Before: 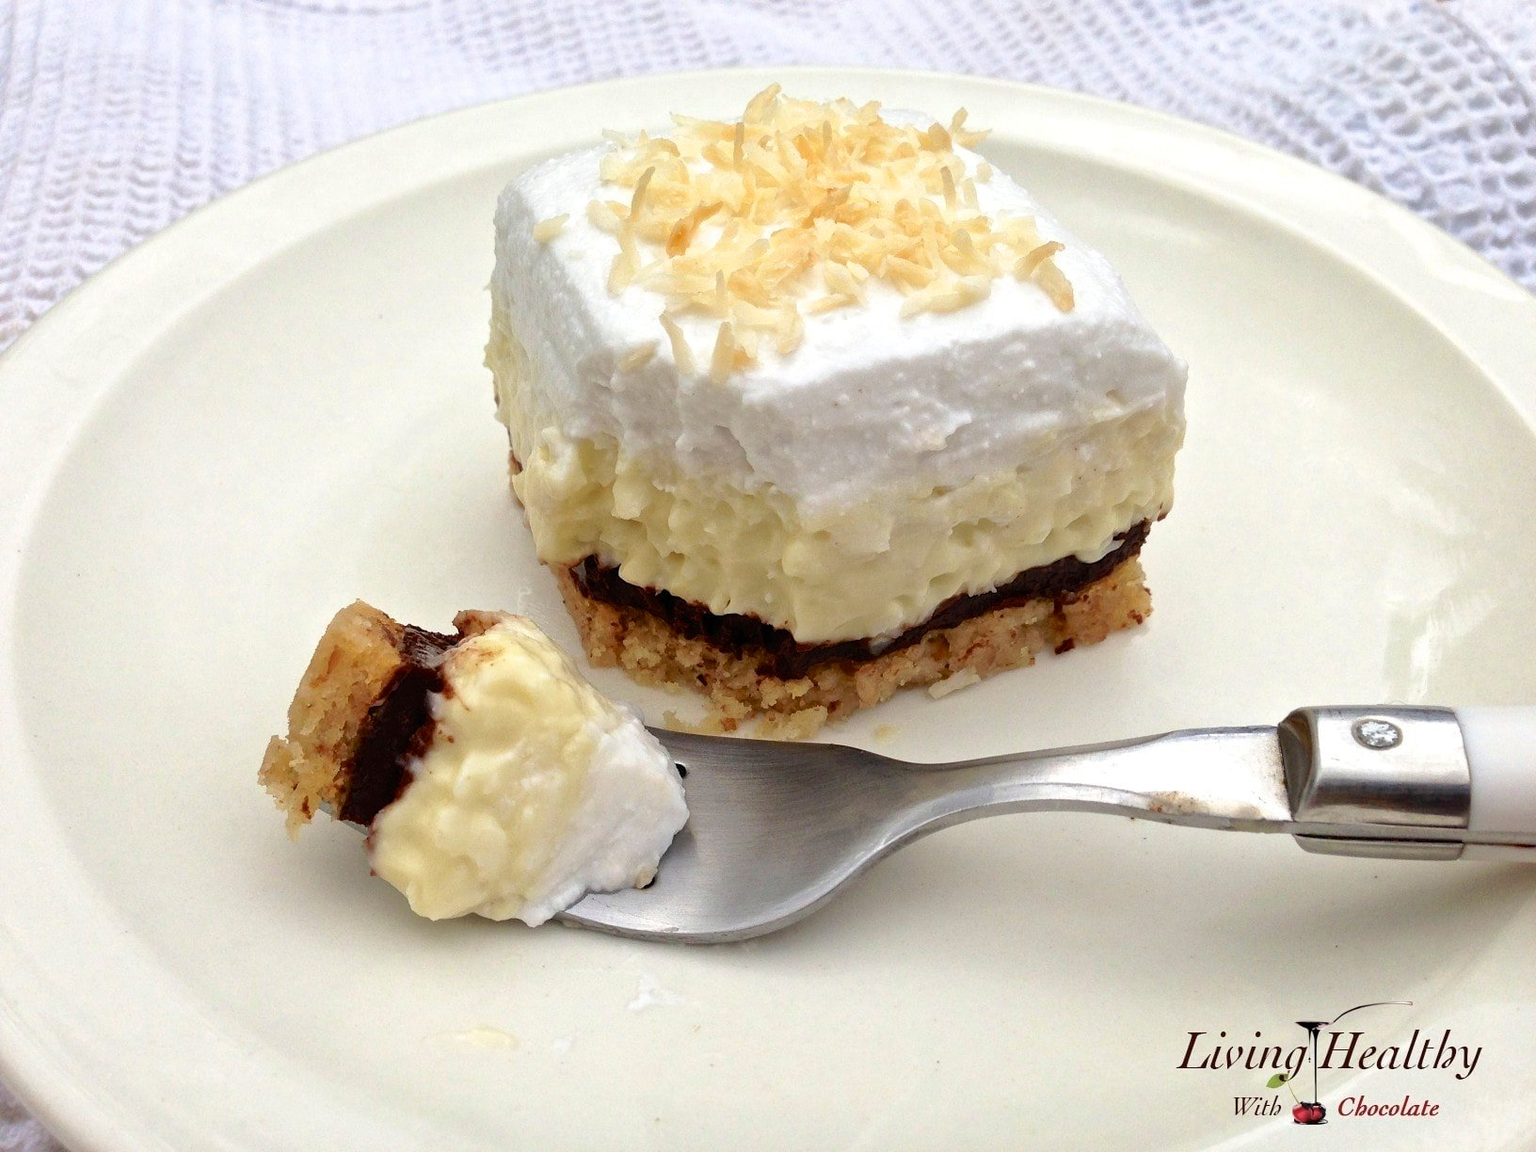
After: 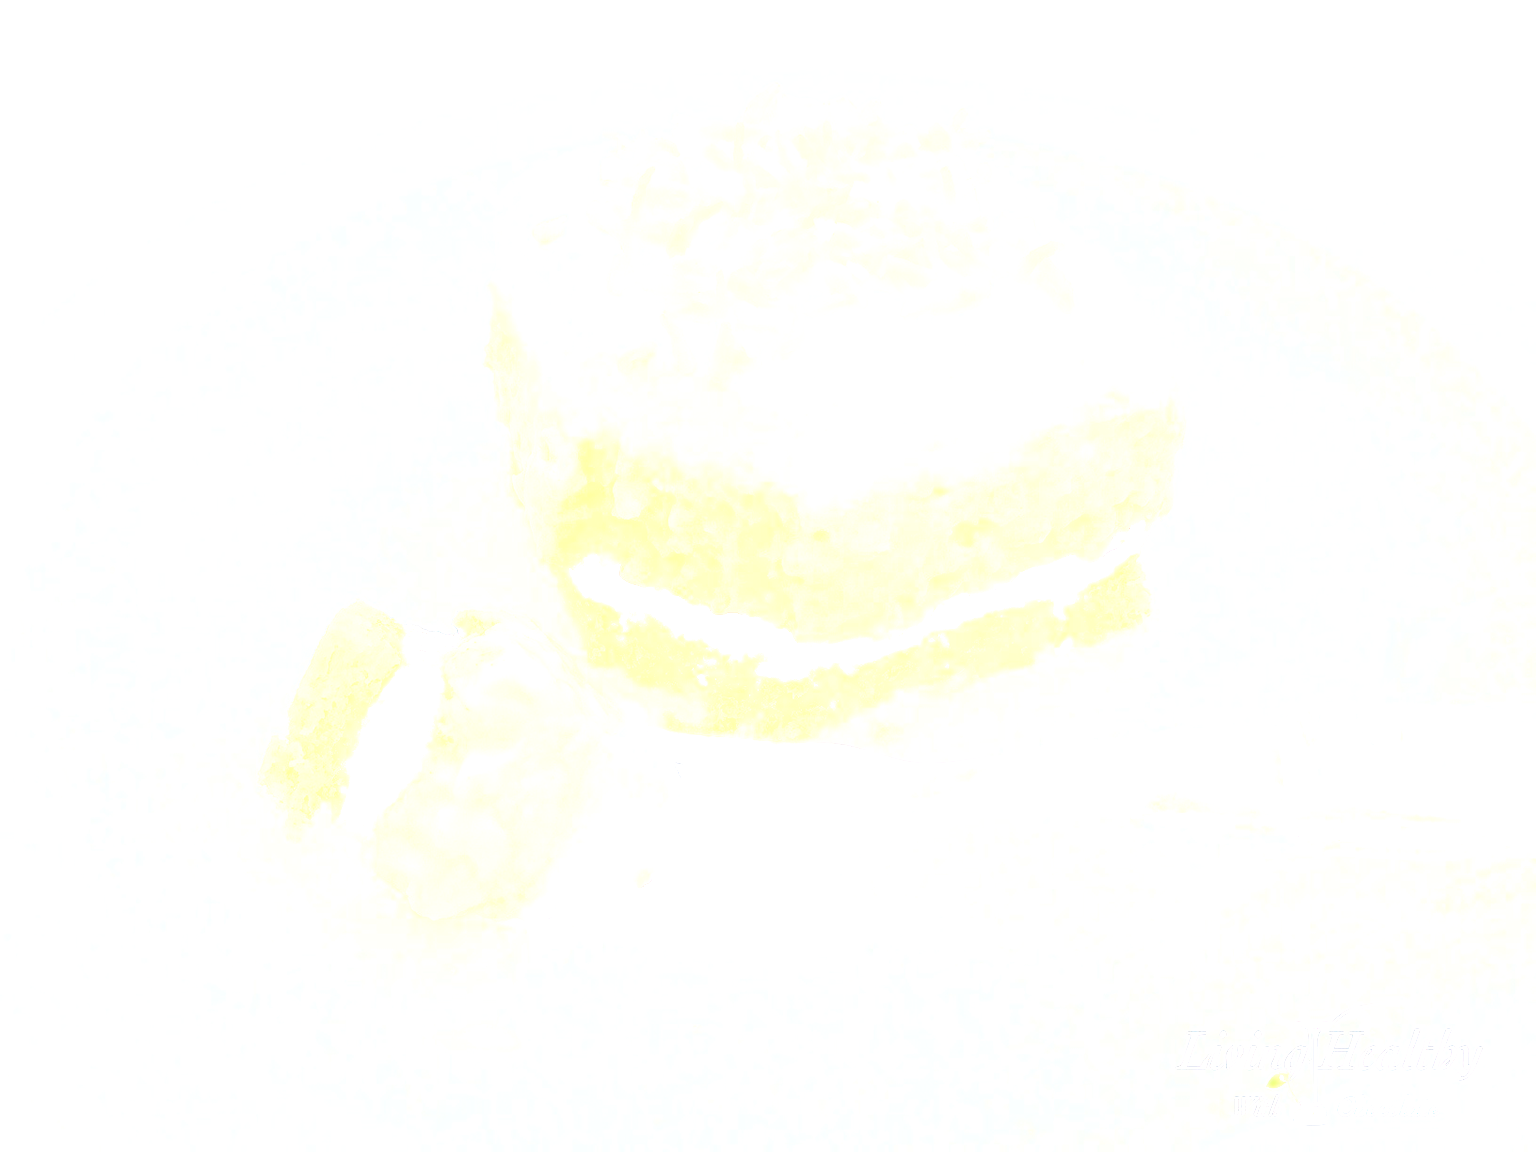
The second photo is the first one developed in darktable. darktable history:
exposure: black level correction 0.001, exposure 2.607 EV, compensate exposure bias true, compensate highlight preservation false
color calibration: illuminant as shot in camera, x 0.358, y 0.373, temperature 4628.91 K
filmic rgb: black relative exposure -7.15 EV, white relative exposure 5.36 EV, hardness 3.02, color science v6 (2022)
bloom: size 70%, threshold 25%, strength 70%
